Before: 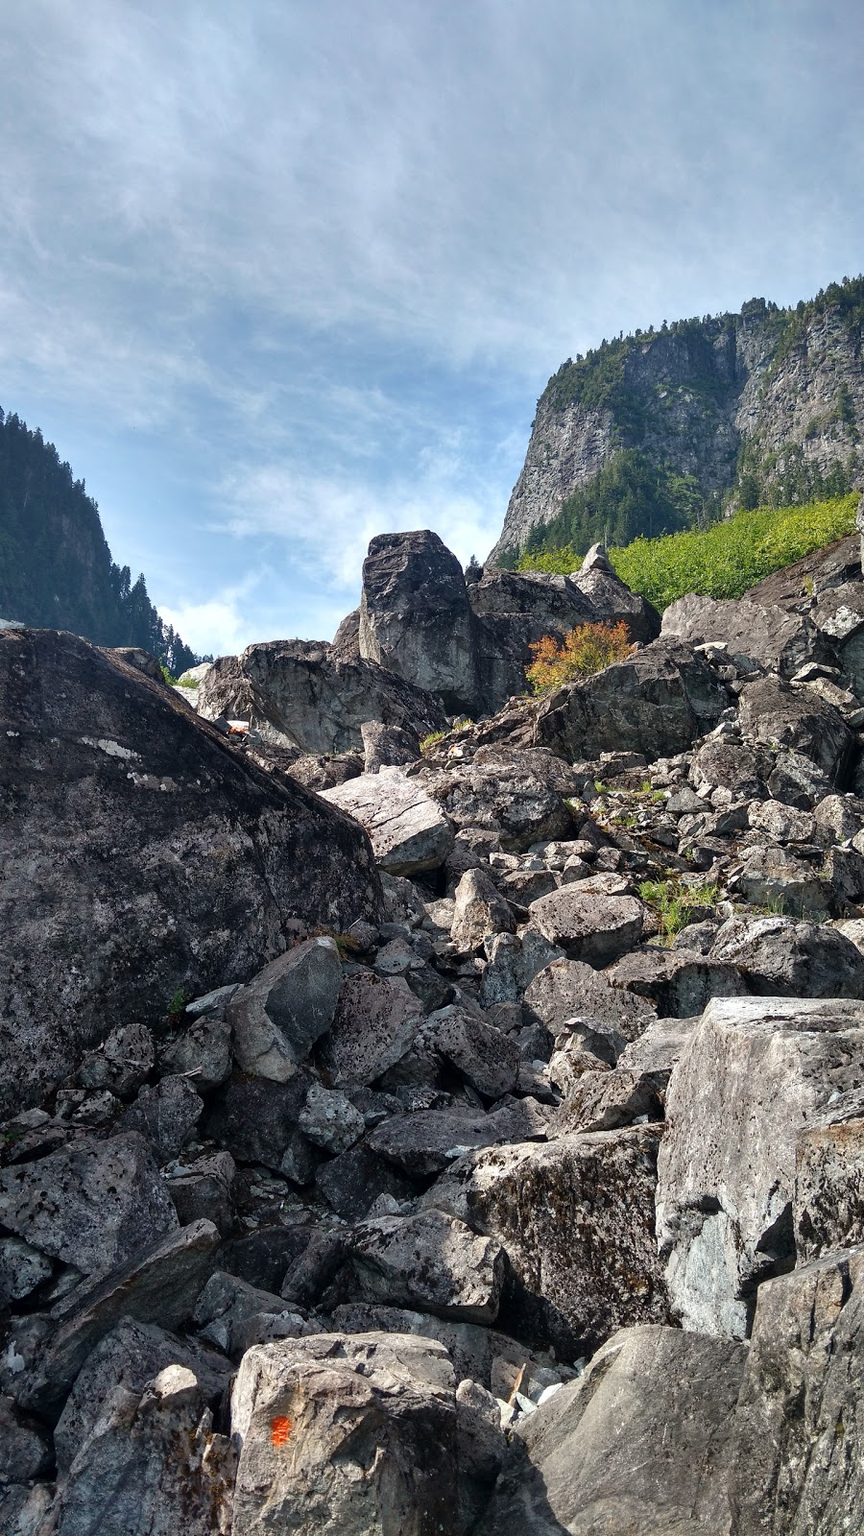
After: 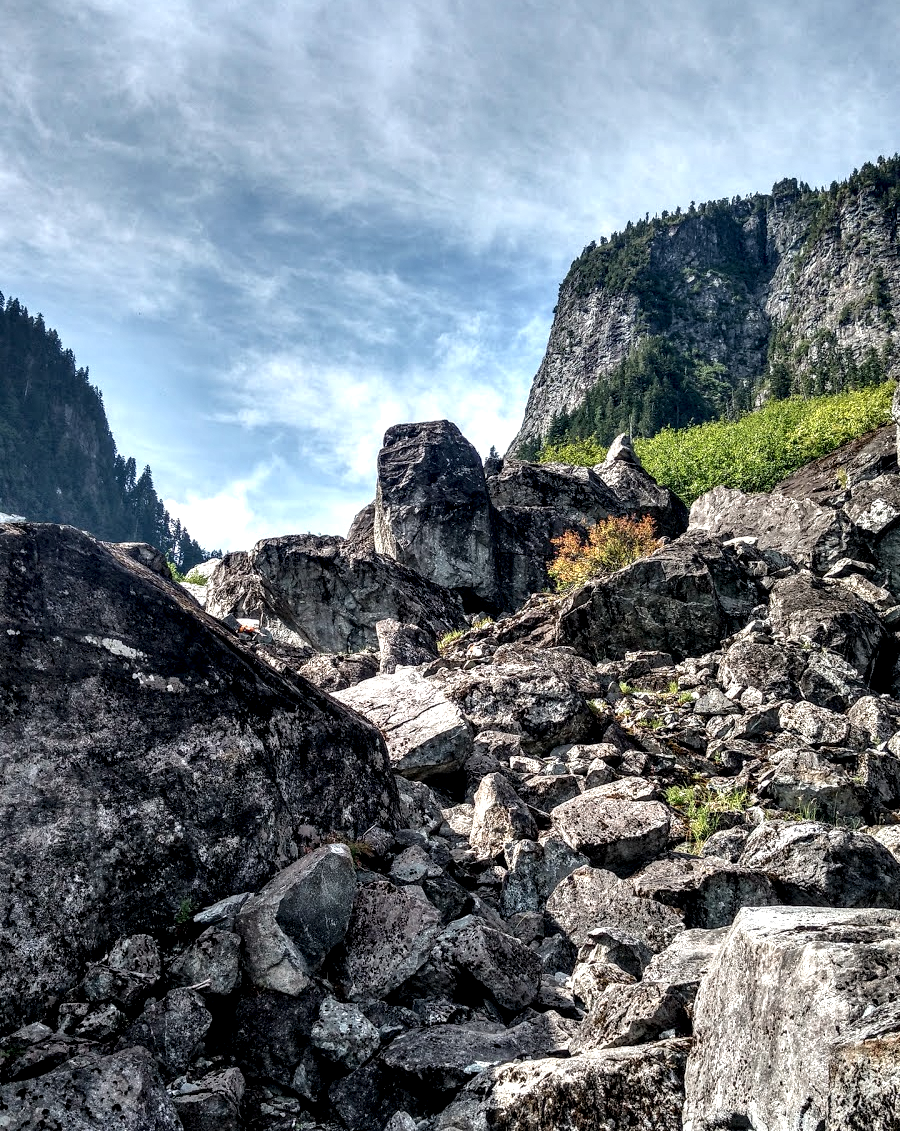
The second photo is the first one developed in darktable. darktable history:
crop and rotate: top 8.293%, bottom 20.996%
local contrast: detail 203%
